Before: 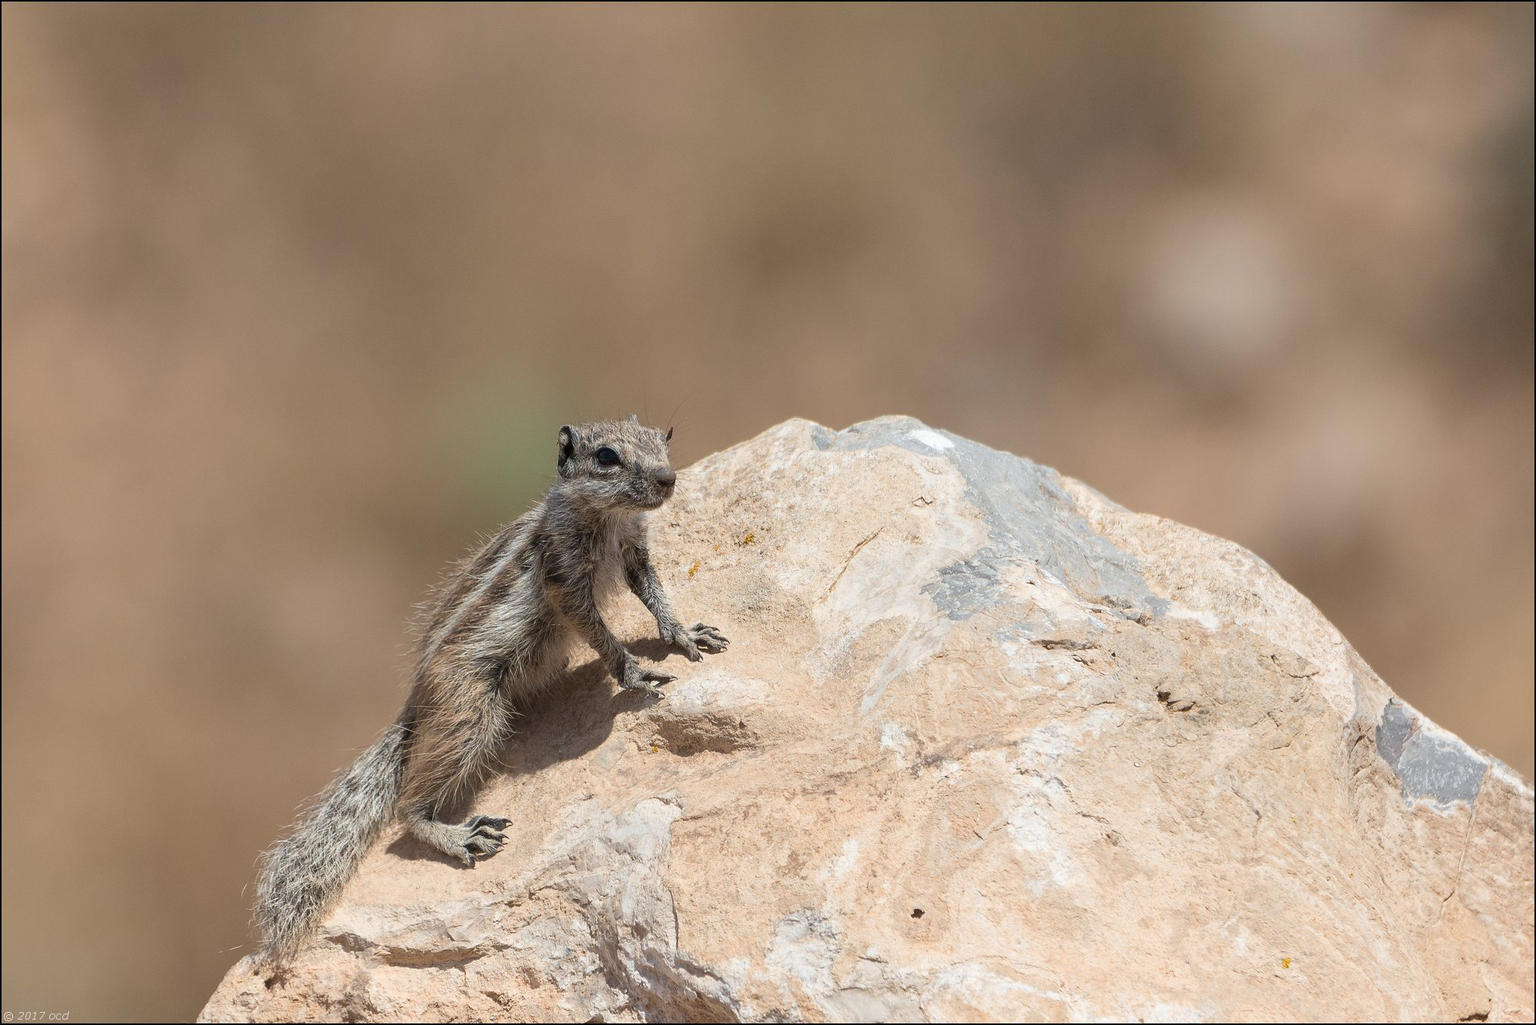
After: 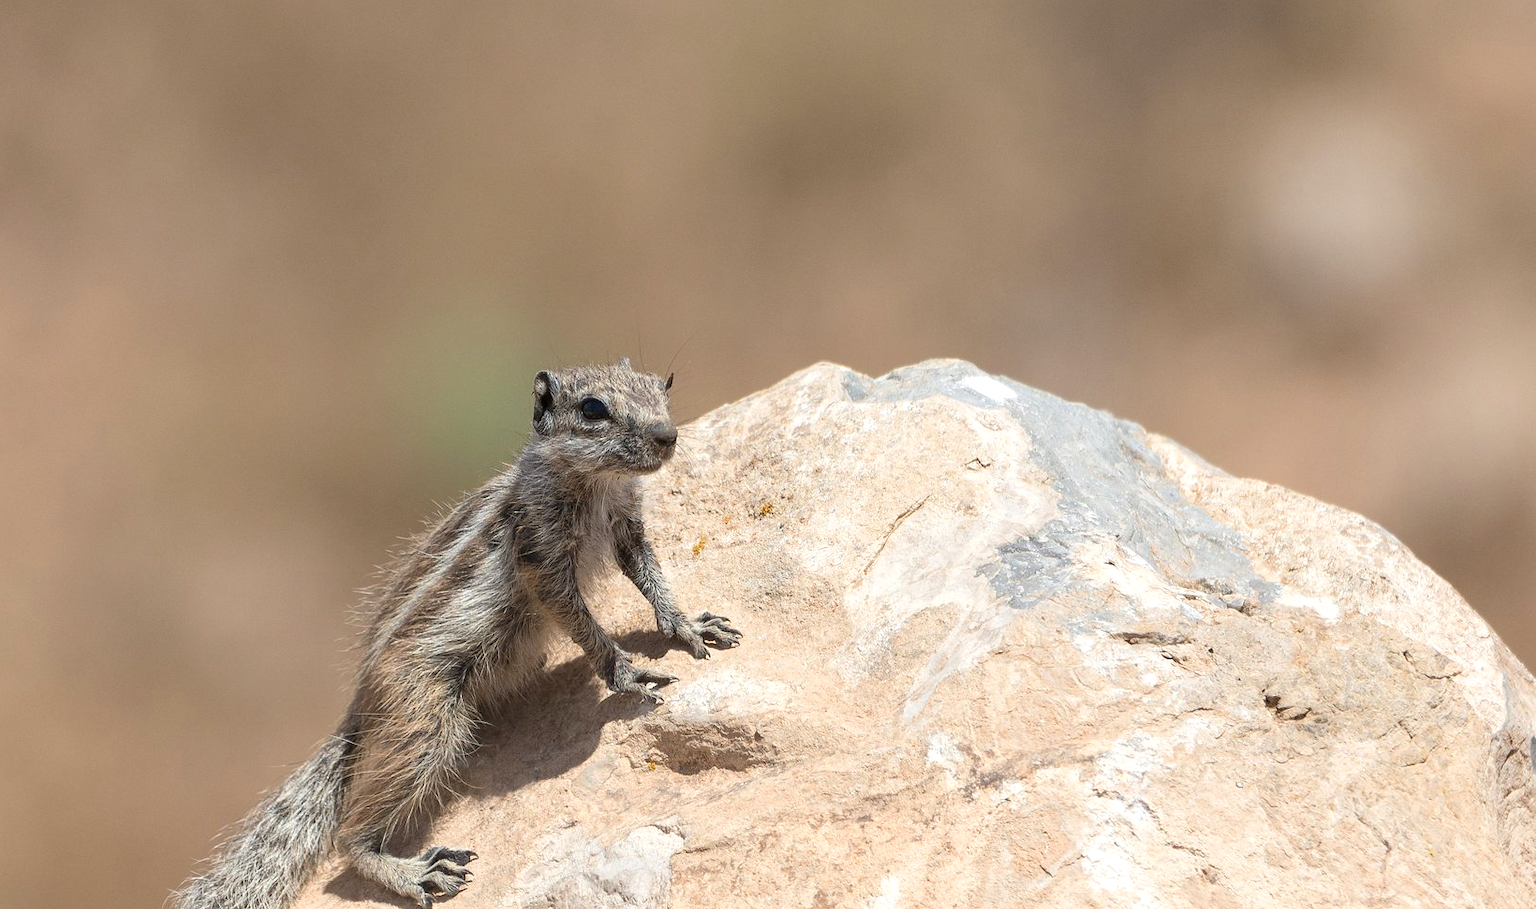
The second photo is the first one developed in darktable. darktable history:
exposure: exposure 0.3 EV, compensate highlight preservation false
crop: left 7.856%, top 11.836%, right 10.12%, bottom 15.387%
